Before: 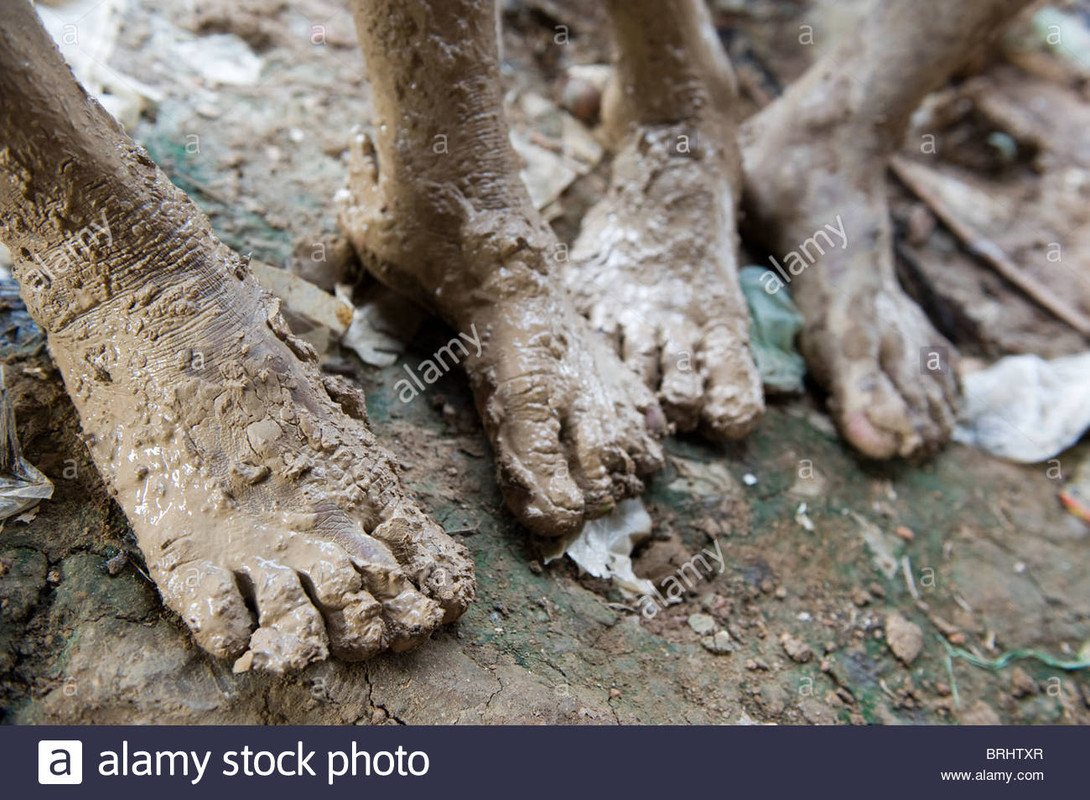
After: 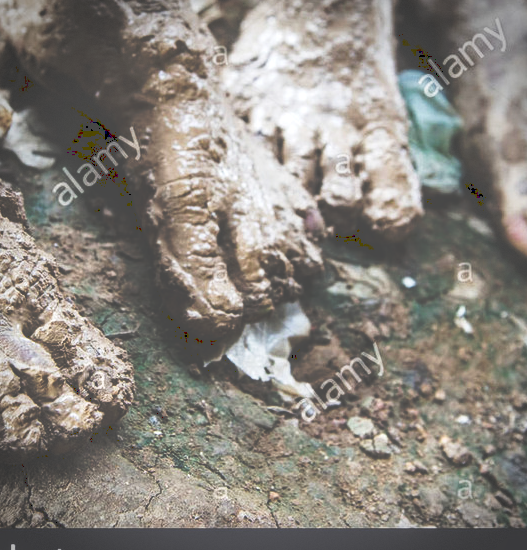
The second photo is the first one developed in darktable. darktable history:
crop: left 31.351%, top 24.654%, right 20.241%, bottom 6.487%
local contrast: on, module defaults
vignetting: dithering 8-bit output, unbound false
tone curve: curves: ch0 [(0, 0) (0.003, 0.319) (0.011, 0.319) (0.025, 0.323) (0.044, 0.323) (0.069, 0.327) (0.1, 0.33) (0.136, 0.338) (0.177, 0.348) (0.224, 0.361) (0.277, 0.374) (0.335, 0.398) (0.399, 0.444) (0.468, 0.516) (0.543, 0.595) (0.623, 0.694) (0.709, 0.793) (0.801, 0.883) (0.898, 0.942) (1, 1)], preserve colors none
